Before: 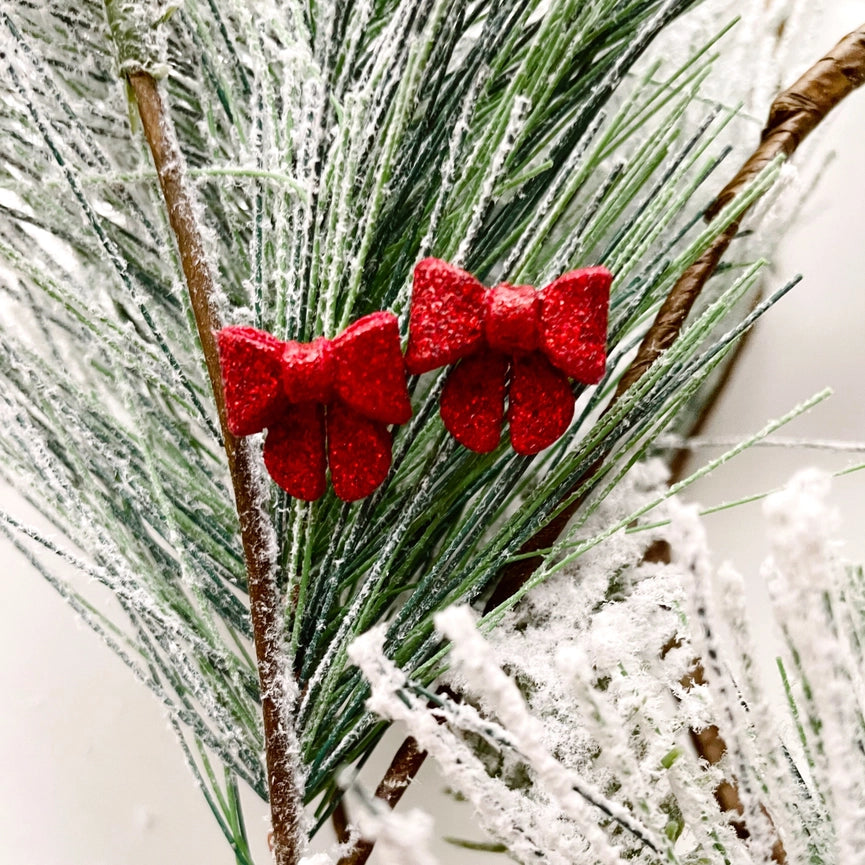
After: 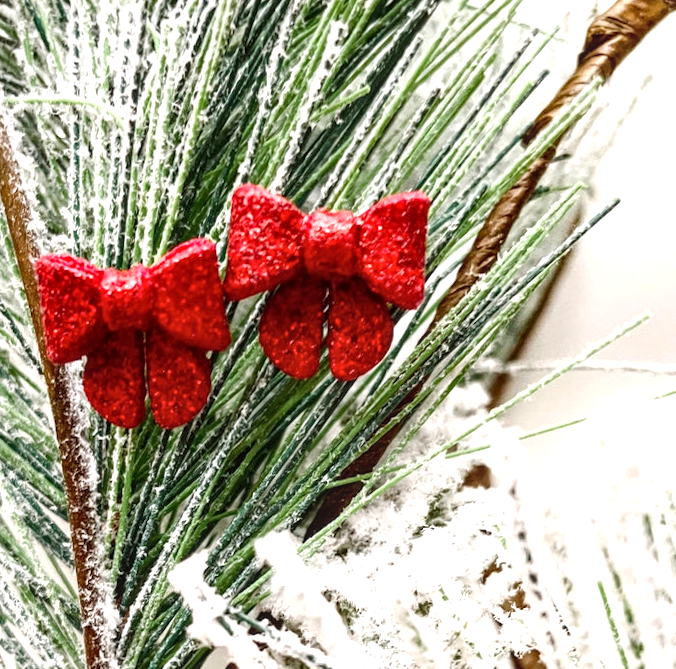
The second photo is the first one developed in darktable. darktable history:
local contrast: on, module defaults
rotate and perspective: rotation -0.45°, automatic cropping original format, crop left 0.008, crop right 0.992, crop top 0.012, crop bottom 0.988
crop and rotate: left 20.74%, top 7.912%, right 0.375%, bottom 13.378%
white balance: red 1, blue 1
exposure: exposure 0.6 EV, compensate highlight preservation false
